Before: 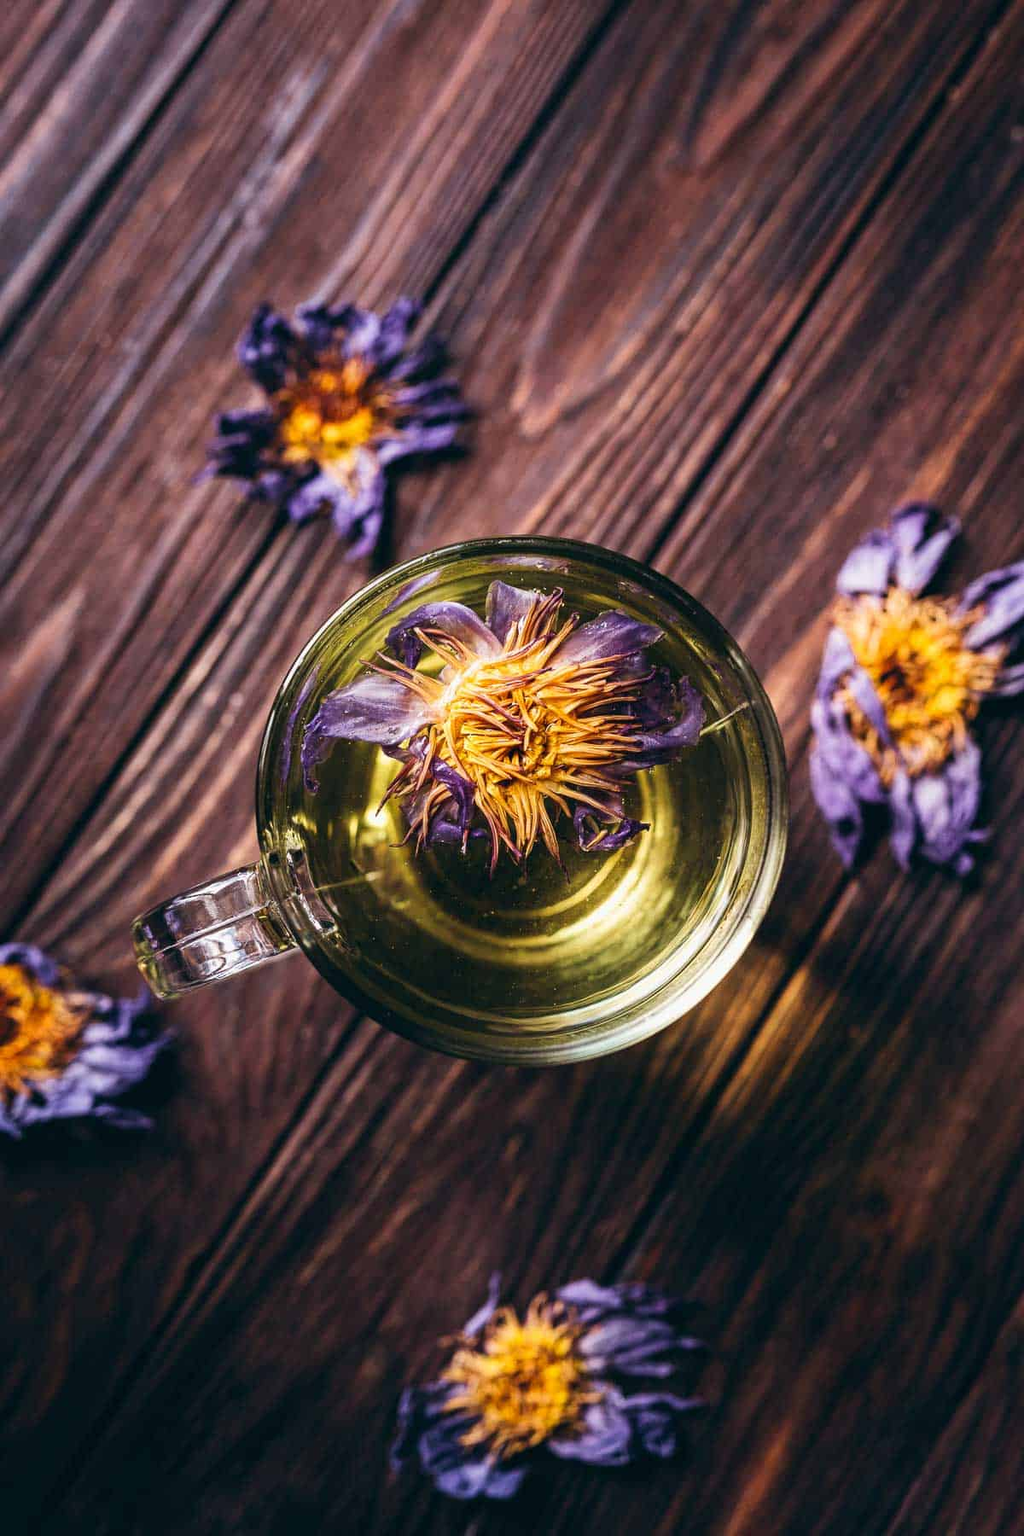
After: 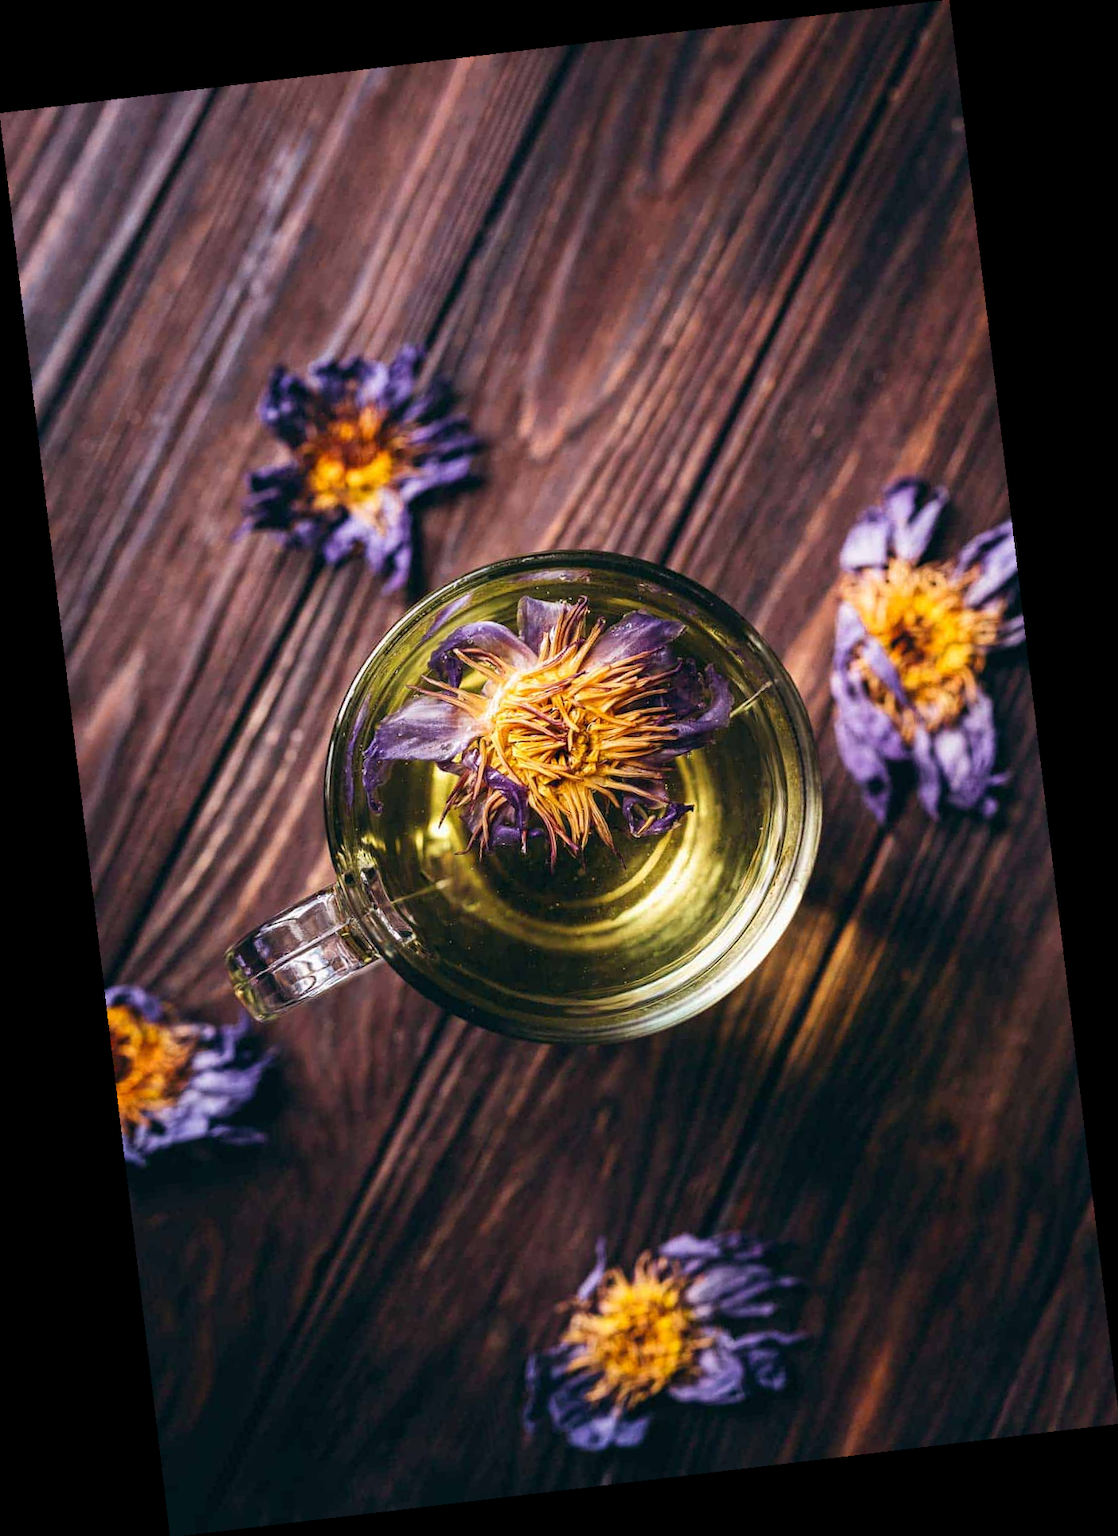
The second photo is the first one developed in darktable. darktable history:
tone equalizer: on, module defaults
rotate and perspective: rotation -6.83°, automatic cropping off
